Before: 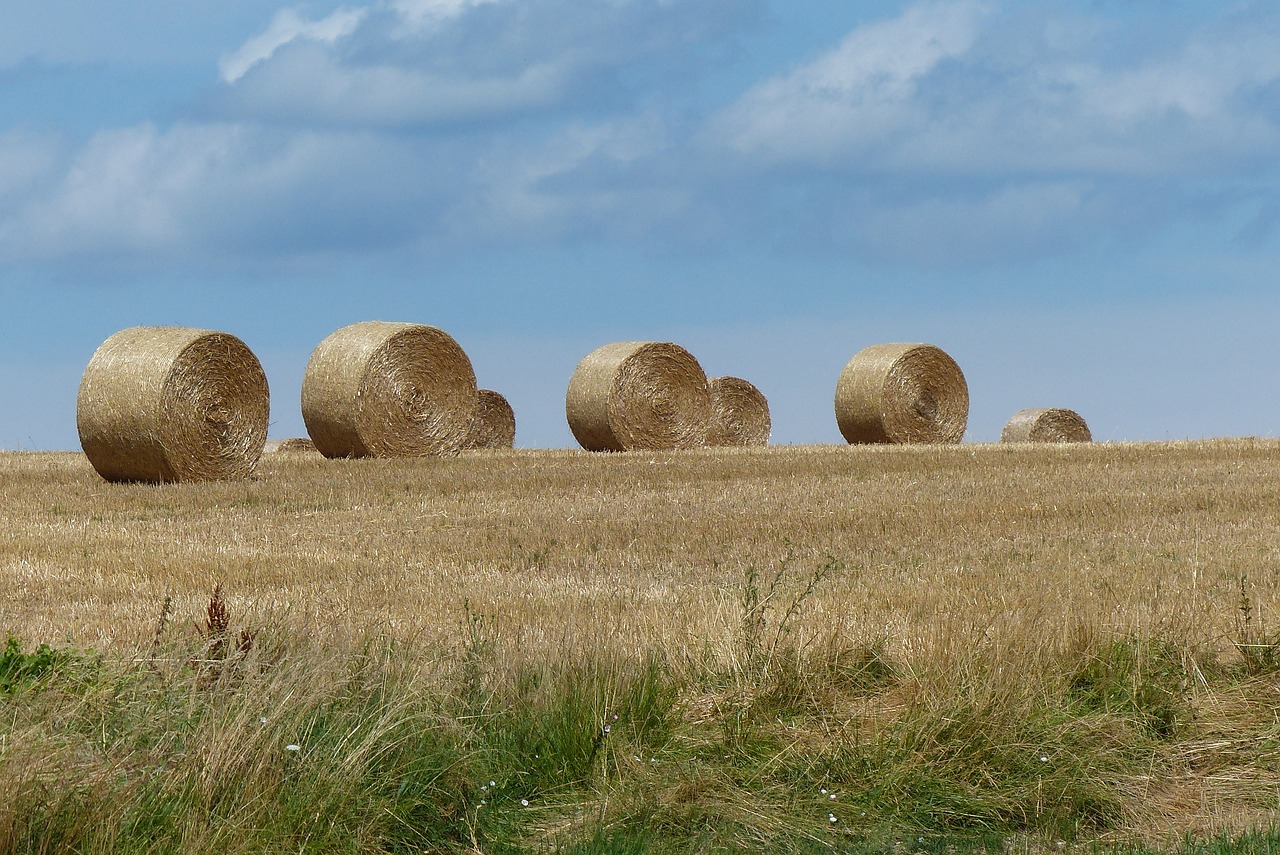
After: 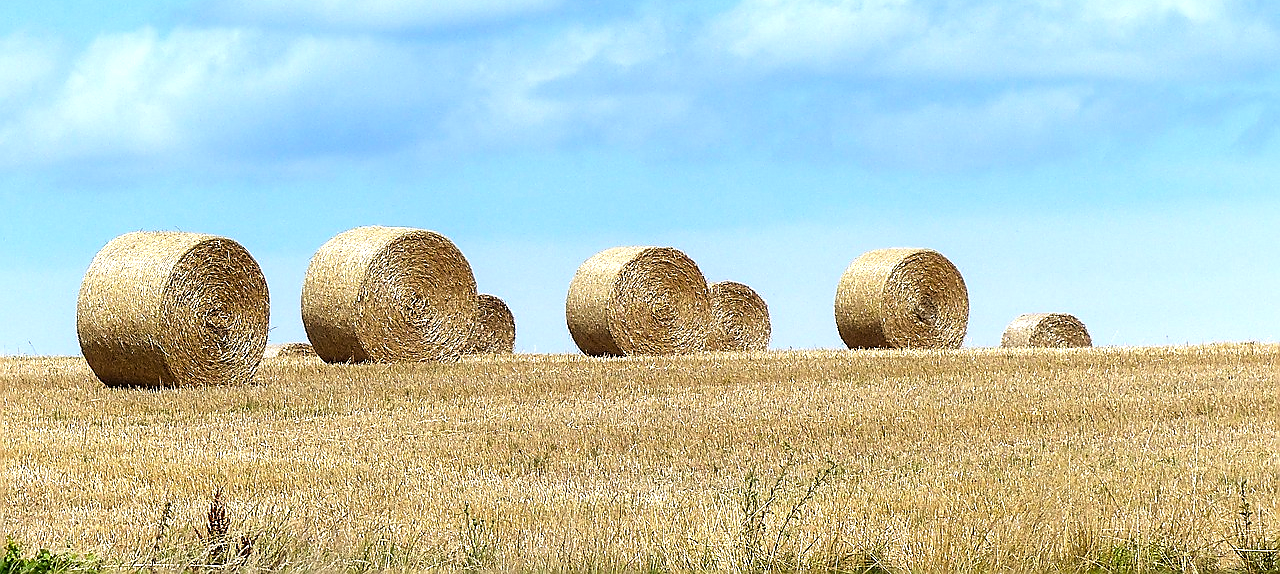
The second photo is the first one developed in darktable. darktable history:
tone equalizer: -8 EV -0.723 EV, -7 EV -0.731 EV, -6 EV -0.621 EV, -5 EV -0.419 EV, -3 EV 0.401 EV, -2 EV 0.6 EV, -1 EV 0.68 EV, +0 EV 0.72 EV, mask exposure compensation -0.489 EV
sharpen: radius 1.377, amount 1.263, threshold 0.817
color balance rgb: linear chroma grading › global chroma 9.355%, perceptual saturation grading › global saturation 0.119%, perceptual brilliance grading › highlights 10.16%, perceptual brilliance grading › mid-tones 5.286%
crop: top 11.131%, bottom 21.715%
